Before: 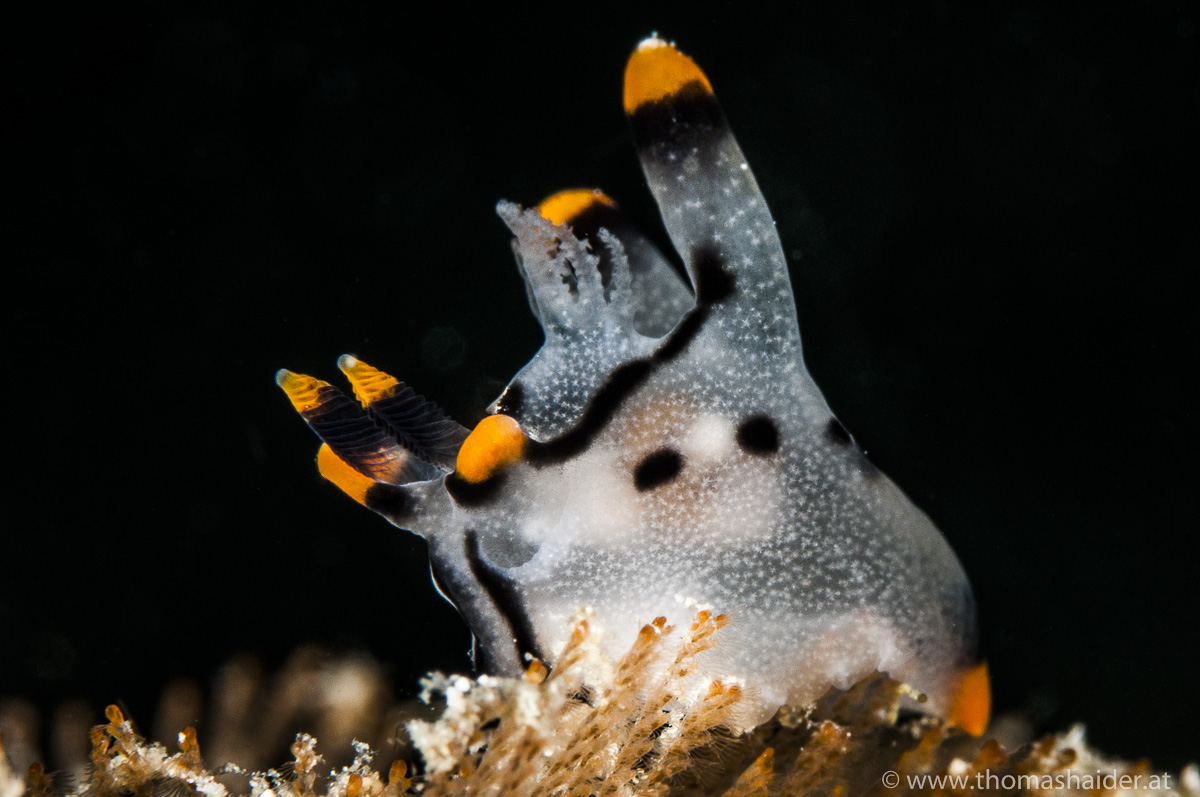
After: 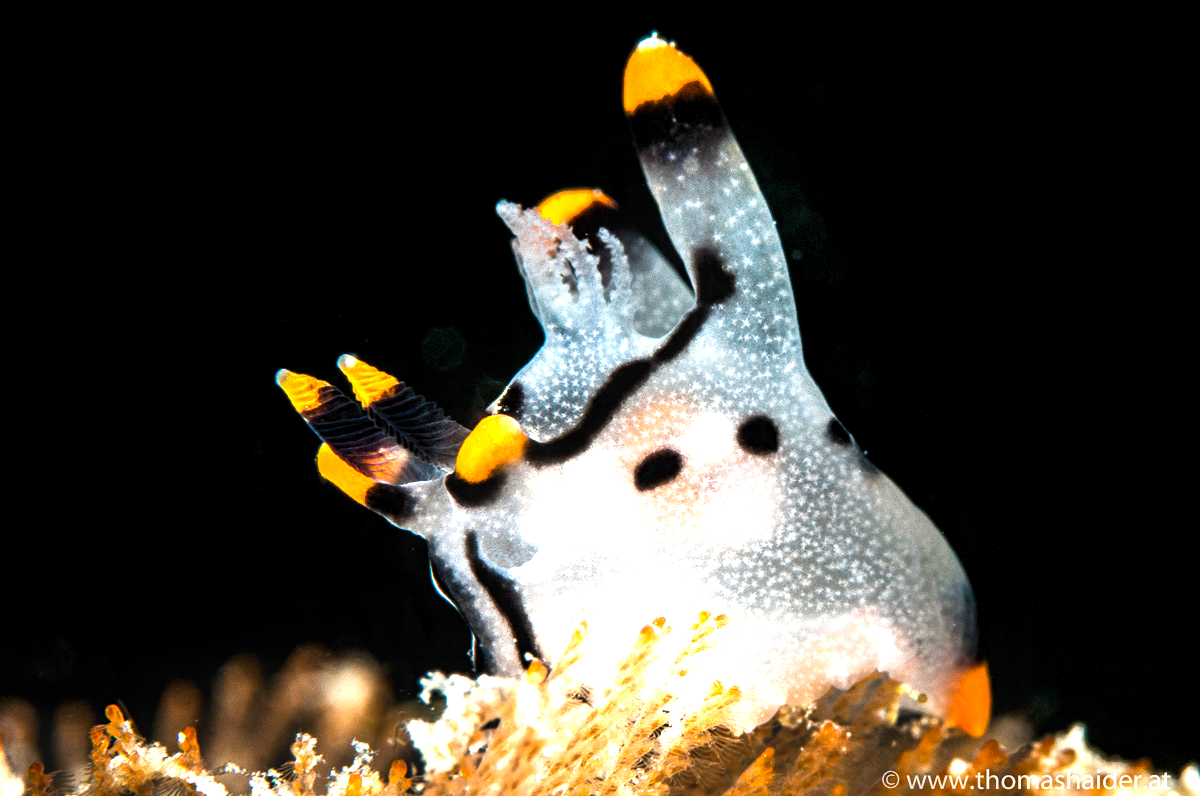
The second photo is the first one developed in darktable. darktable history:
exposure: black level correction 0, exposure 1.5 EV, compensate exposure bias true, compensate highlight preservation false
crop: bottom 0.071%
contrast equalizer: y [[0.439, 0.44, 0.442, 0.457, 0.493, 0.498], [0.5 ×6], [0.5 ×6], [0 ×6], [0 ×6]]
levels: levels [0.018, 0.493, 1]
